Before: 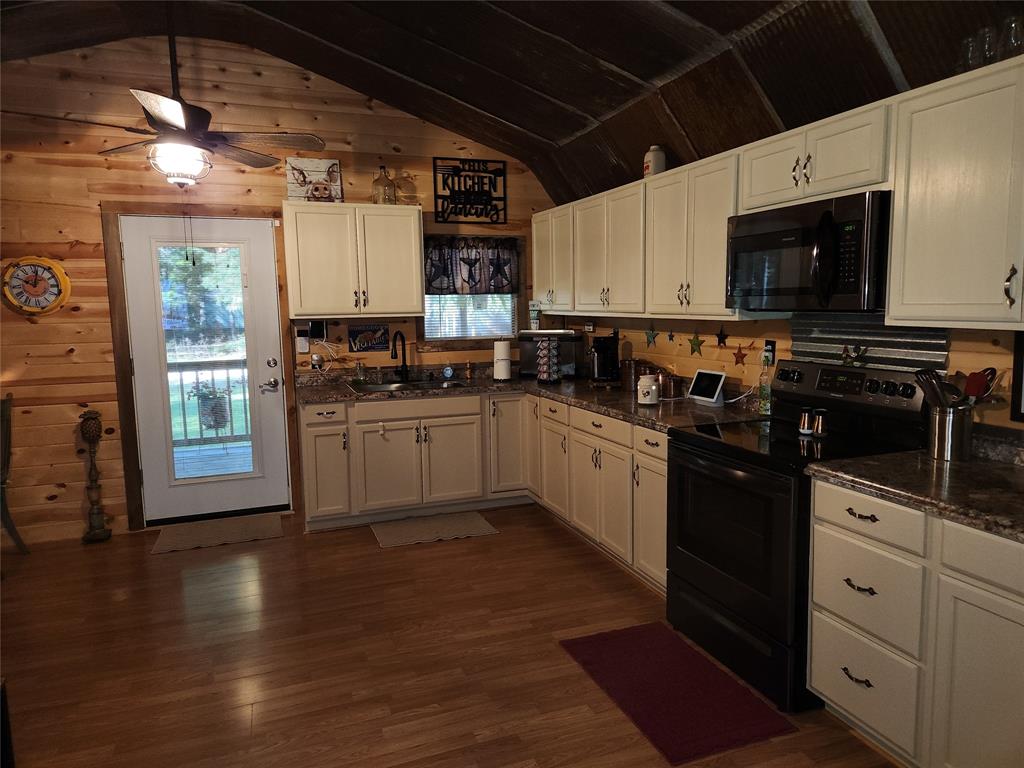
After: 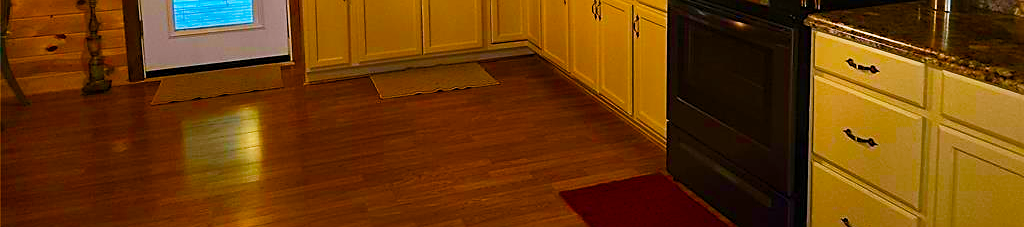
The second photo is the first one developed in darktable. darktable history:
crop and rotate: top 58.558%, bottom 11.853%
color balance rgb: linear chroma grading › global chroma 41.804%, perceptual saturation grading › global saturation 20%, perceptual saturation grading › highlights -24.822%, perceptual saturation grading › shadows 25.484%, global vibrance 19.788%
sharpen: on, module defaults
base curve: curves: ch0 [(0, 0) (0.088, 0.125) (0.176, 0.251) (0.354, 0.501) (0.613, 0.749) (1, 0.877)], preserve colors none
velvia: strength 51.68%, mid-tones bias 0.516
